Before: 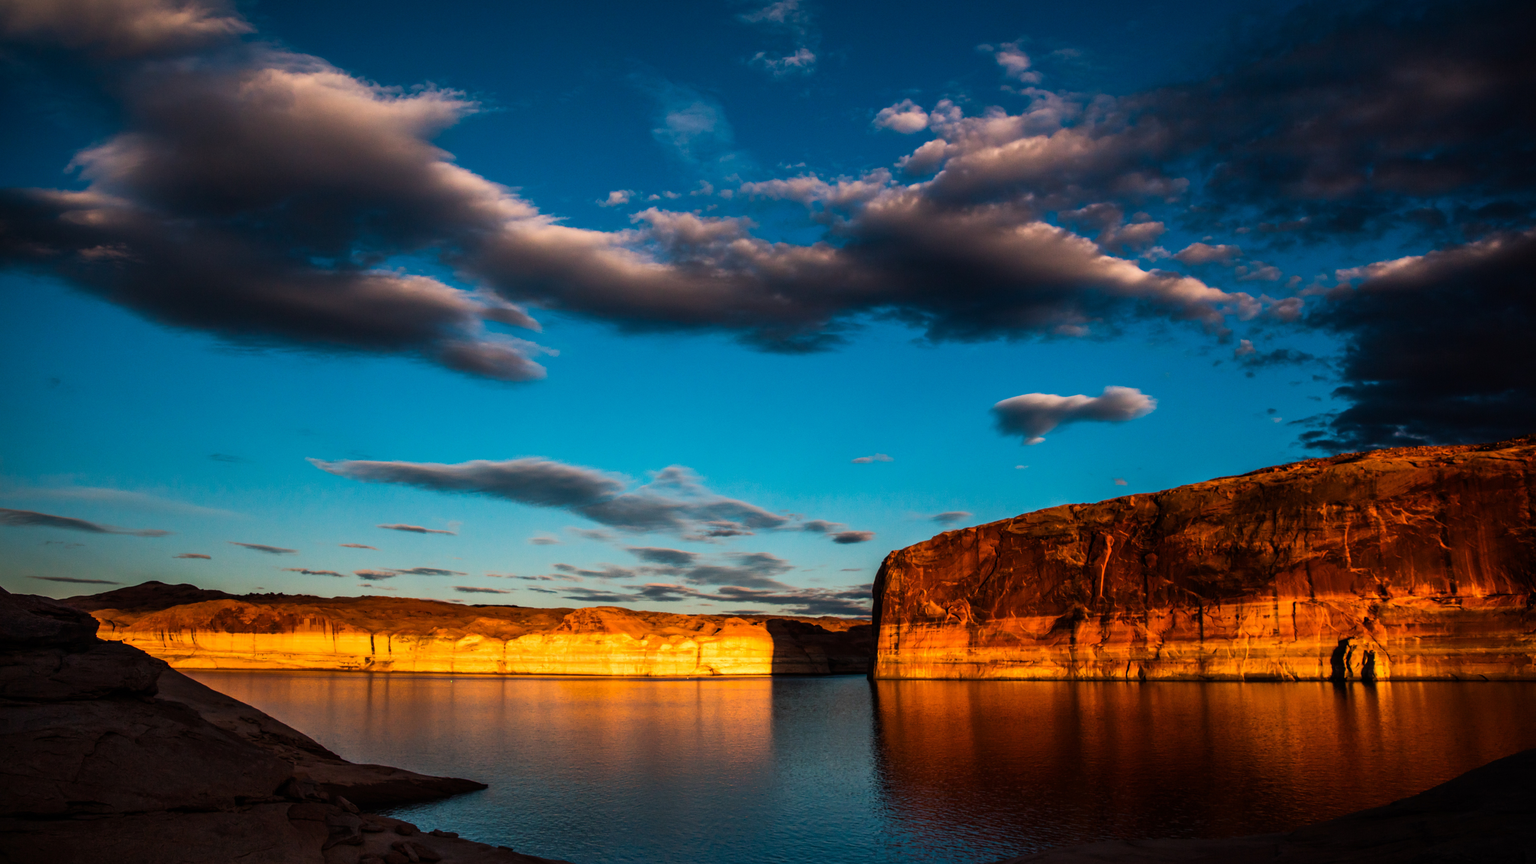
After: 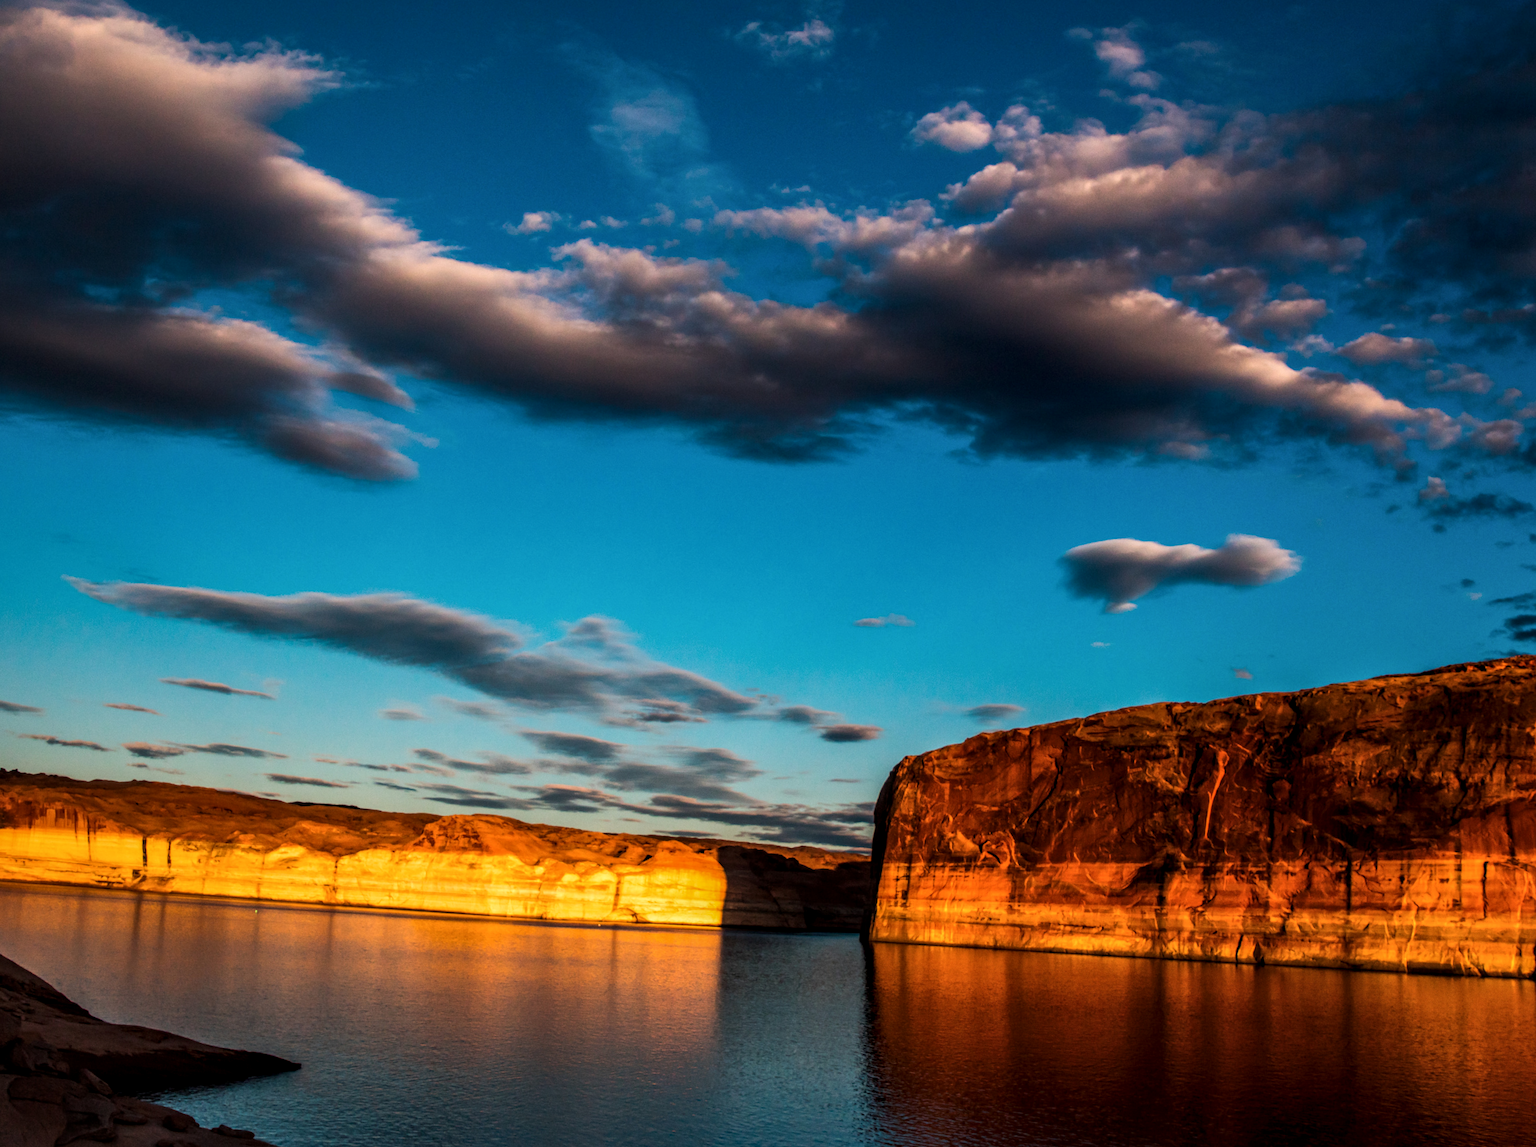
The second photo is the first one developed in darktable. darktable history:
crop and rotate: angle -3.07°, left 14%, top 0.039%, right 10.725%, bottom 0.033%
exposure: exposure -0.04 EV, compensate exposure bias true, compensate highlight preservation false
local contrast: on, module defaults
